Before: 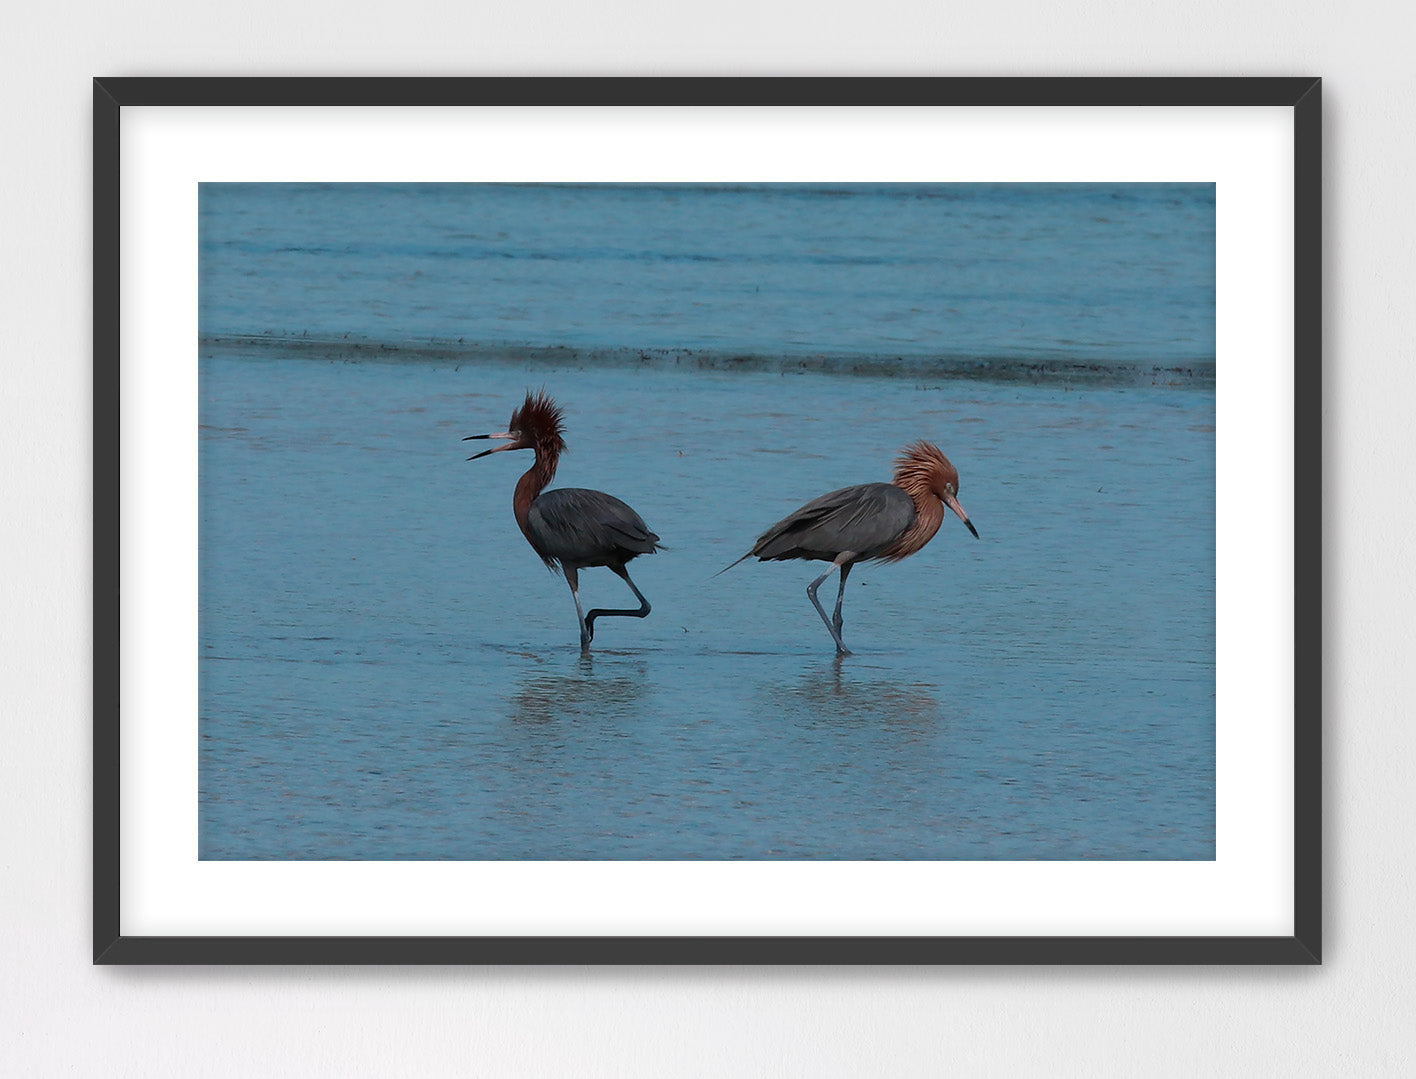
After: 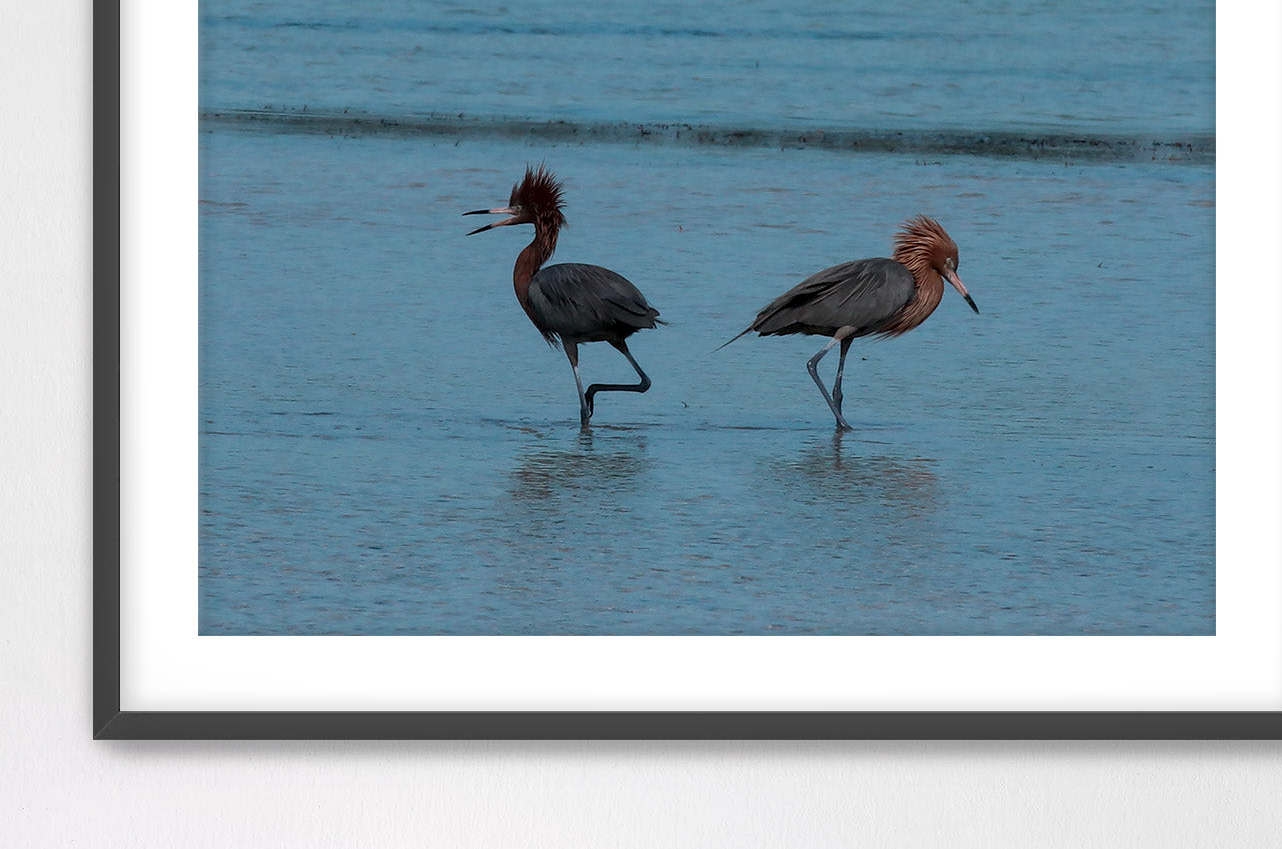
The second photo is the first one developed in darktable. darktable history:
crop: top 20.916%, right 9.437%, bottom 0.316%
local contrast: on, module defaults
